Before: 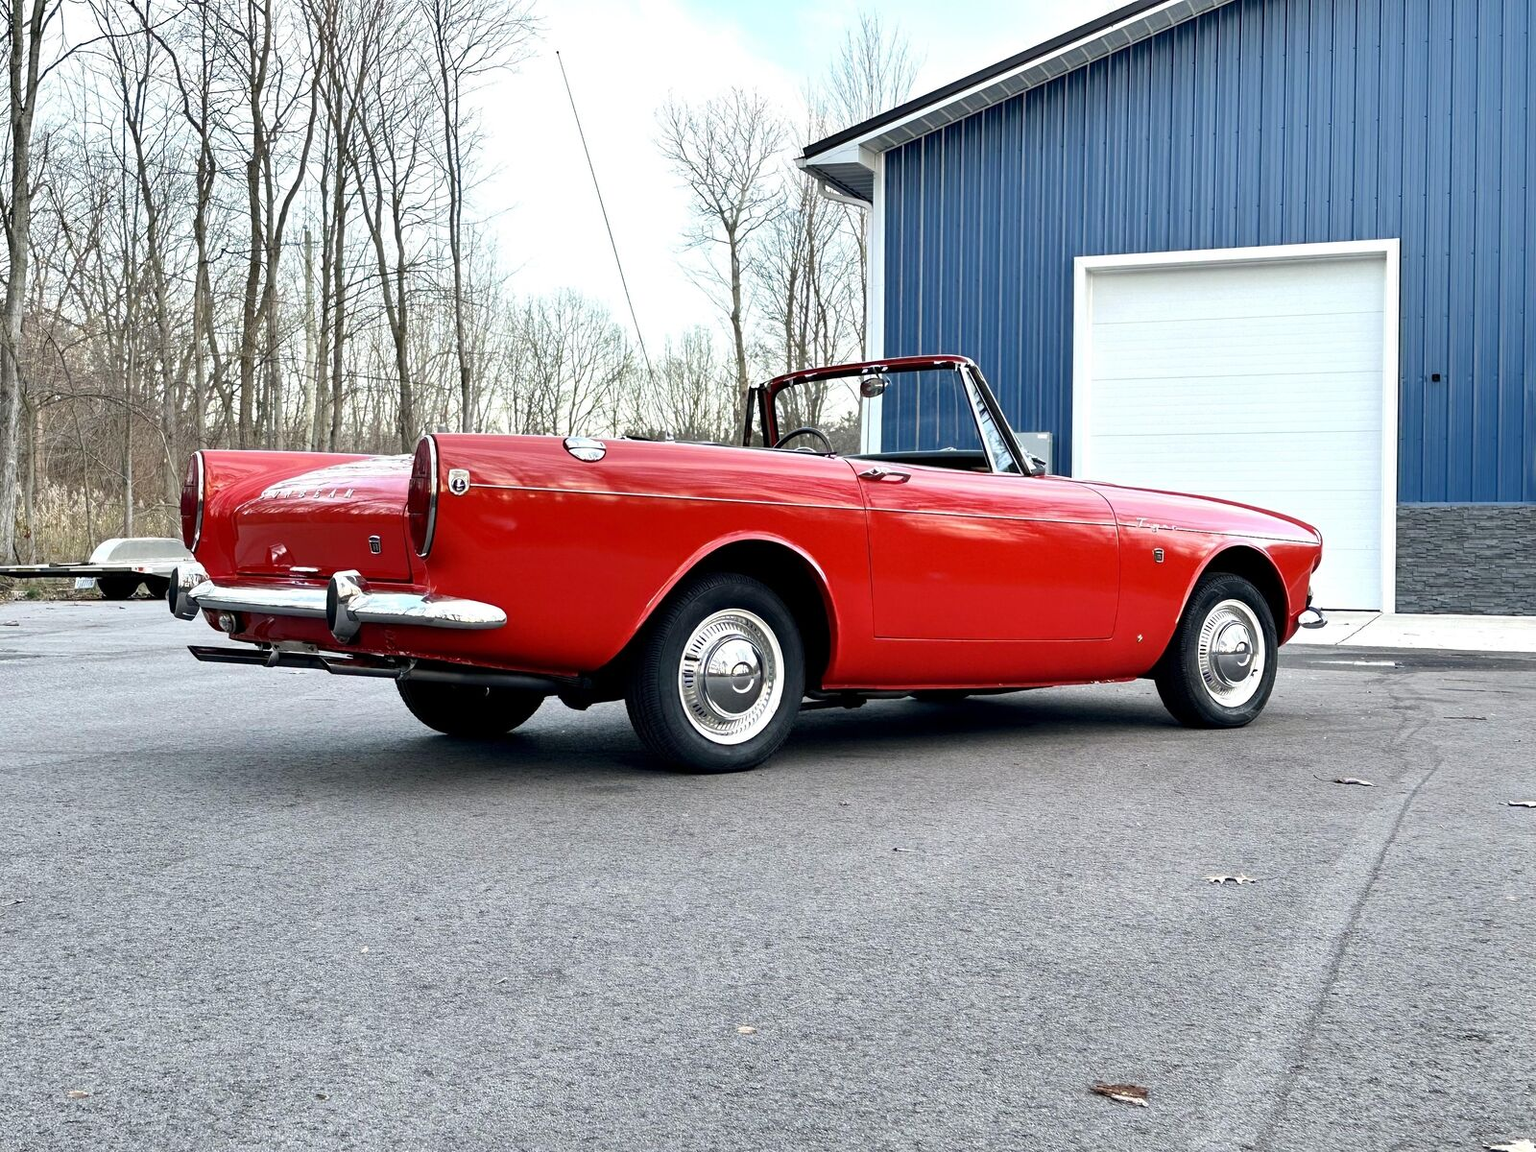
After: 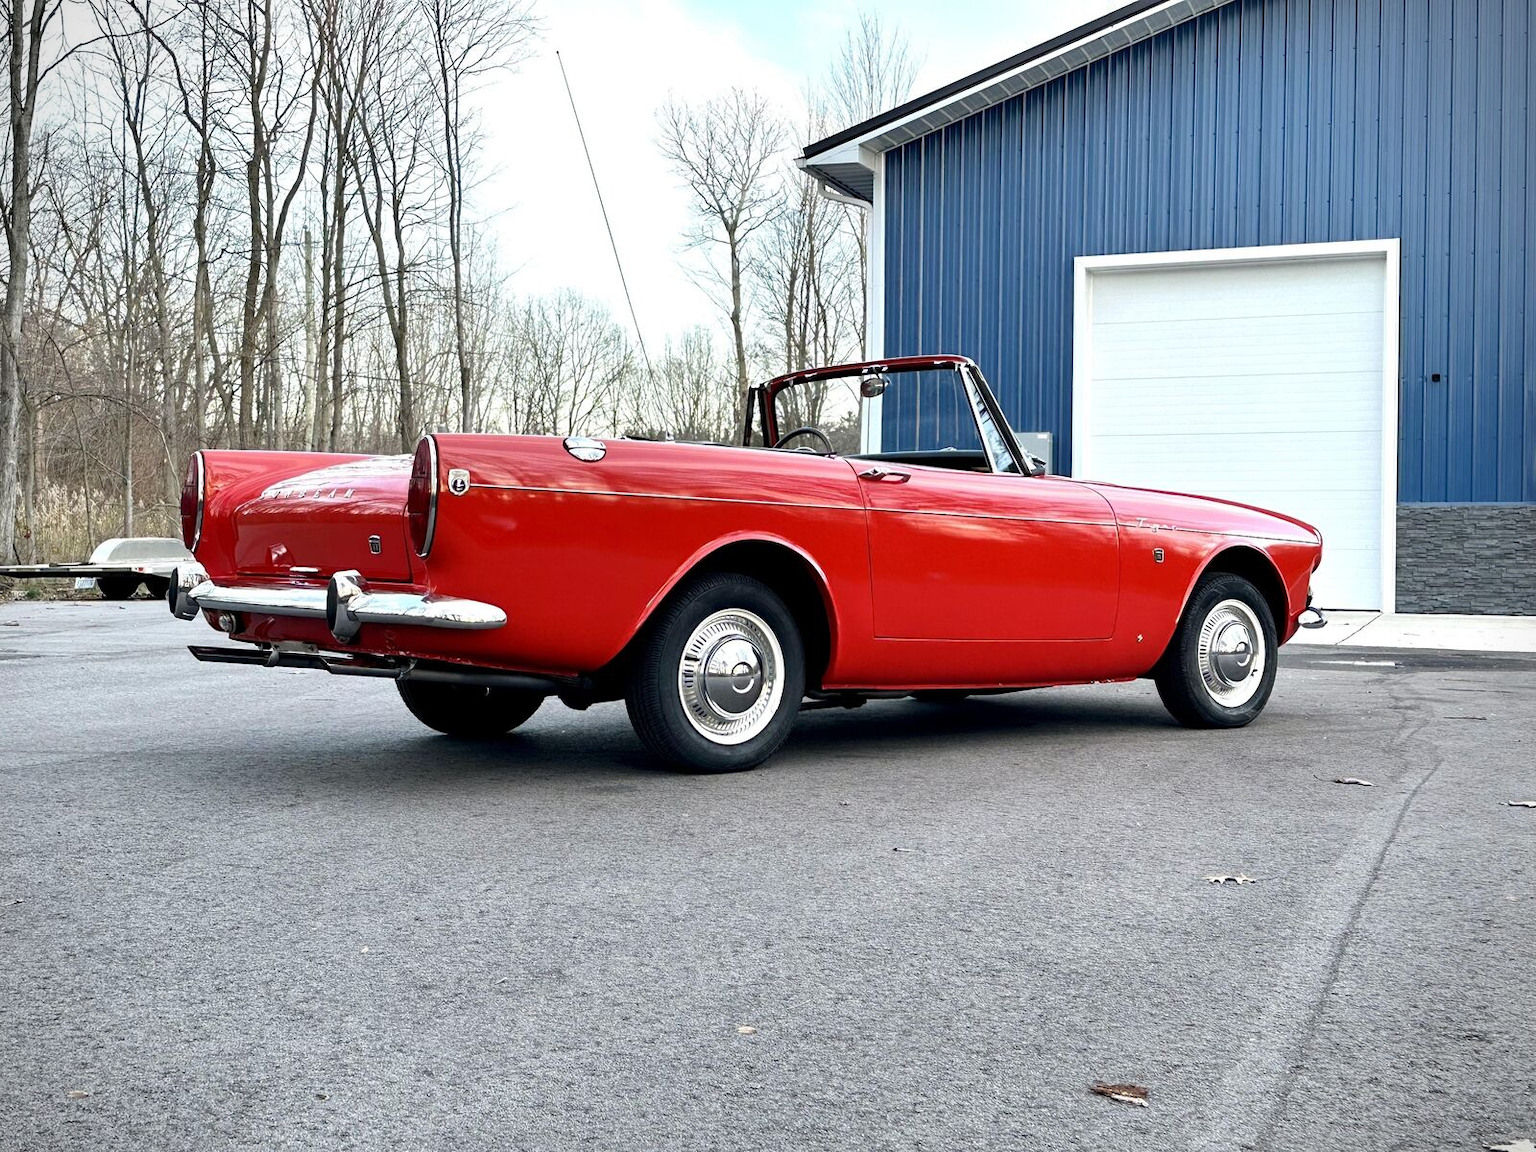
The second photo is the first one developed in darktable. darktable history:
vignetting: fall-off start 91.71%
contrast equalizer: y [[0.5 ×6], [0.5 ×6], [0.5, 0.5, 0.501, 0.545, 0.707, 0.863], [0 ×6], [0 ×6]]
